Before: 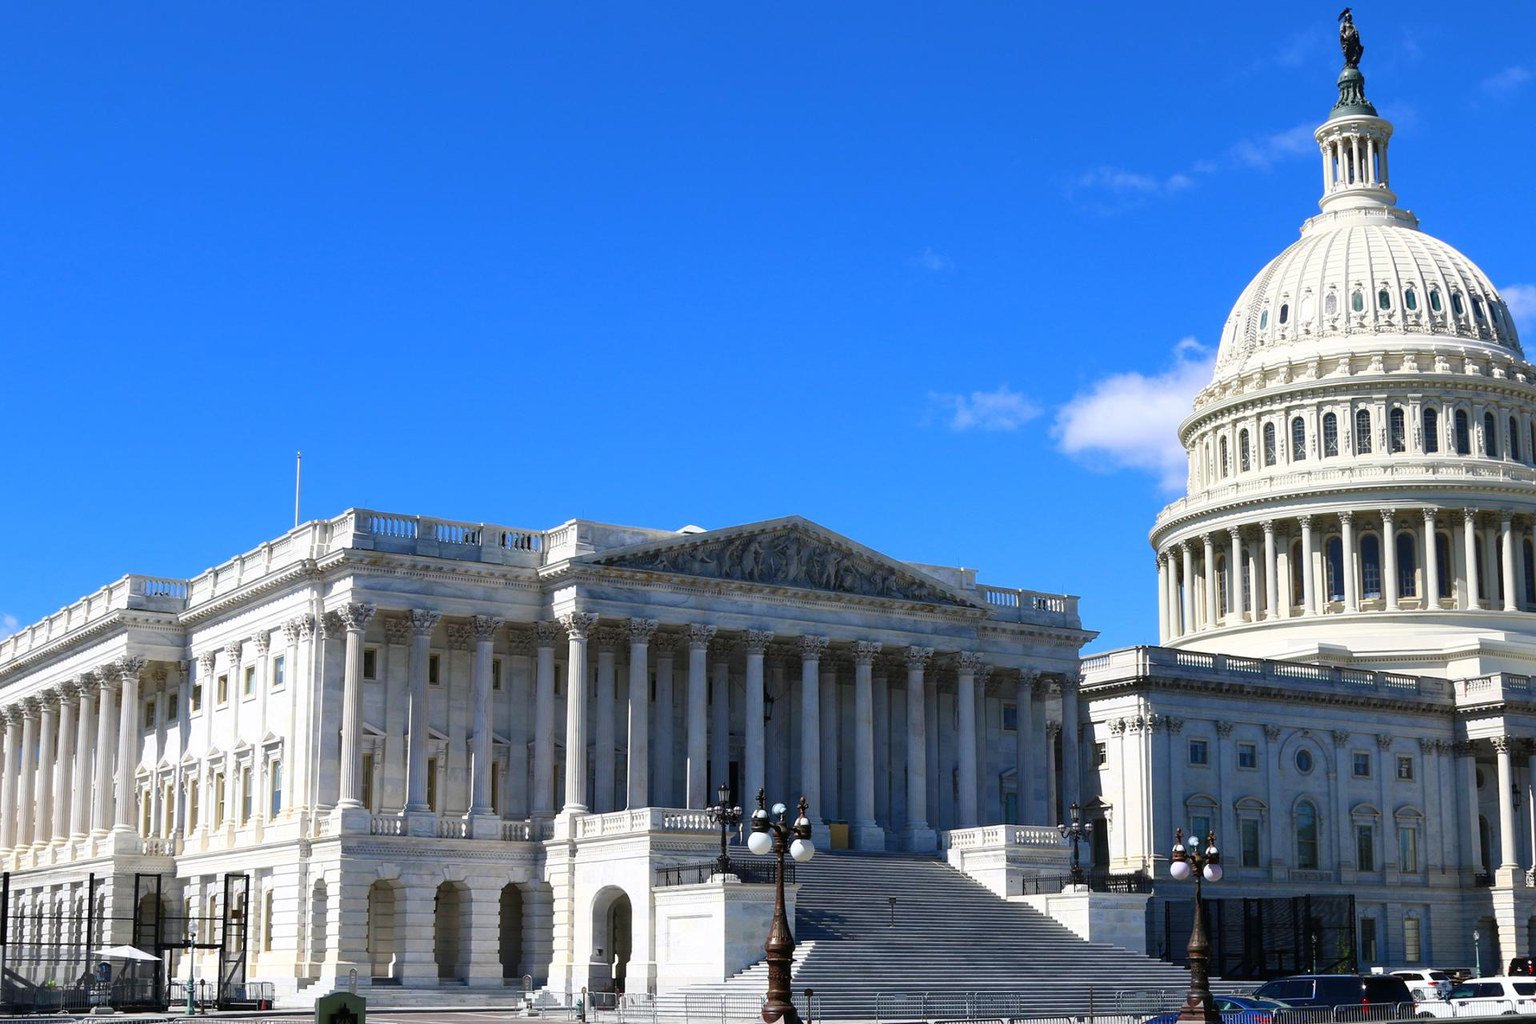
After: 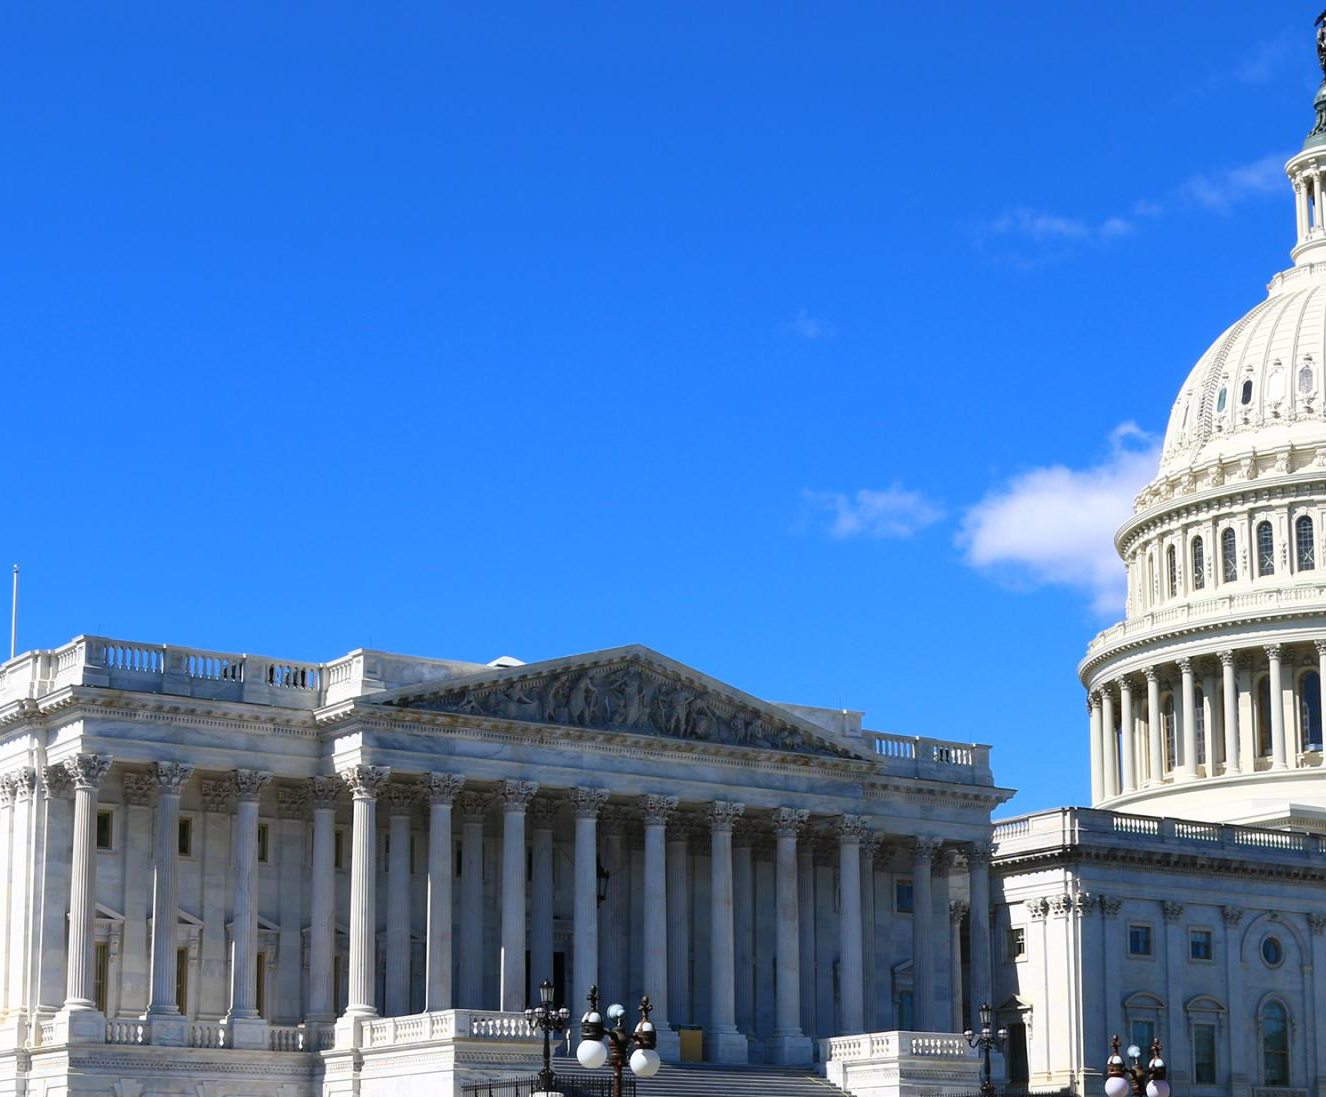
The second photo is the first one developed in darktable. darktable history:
crop: left 18.69%, right 12.216%, bottom 14.237%
